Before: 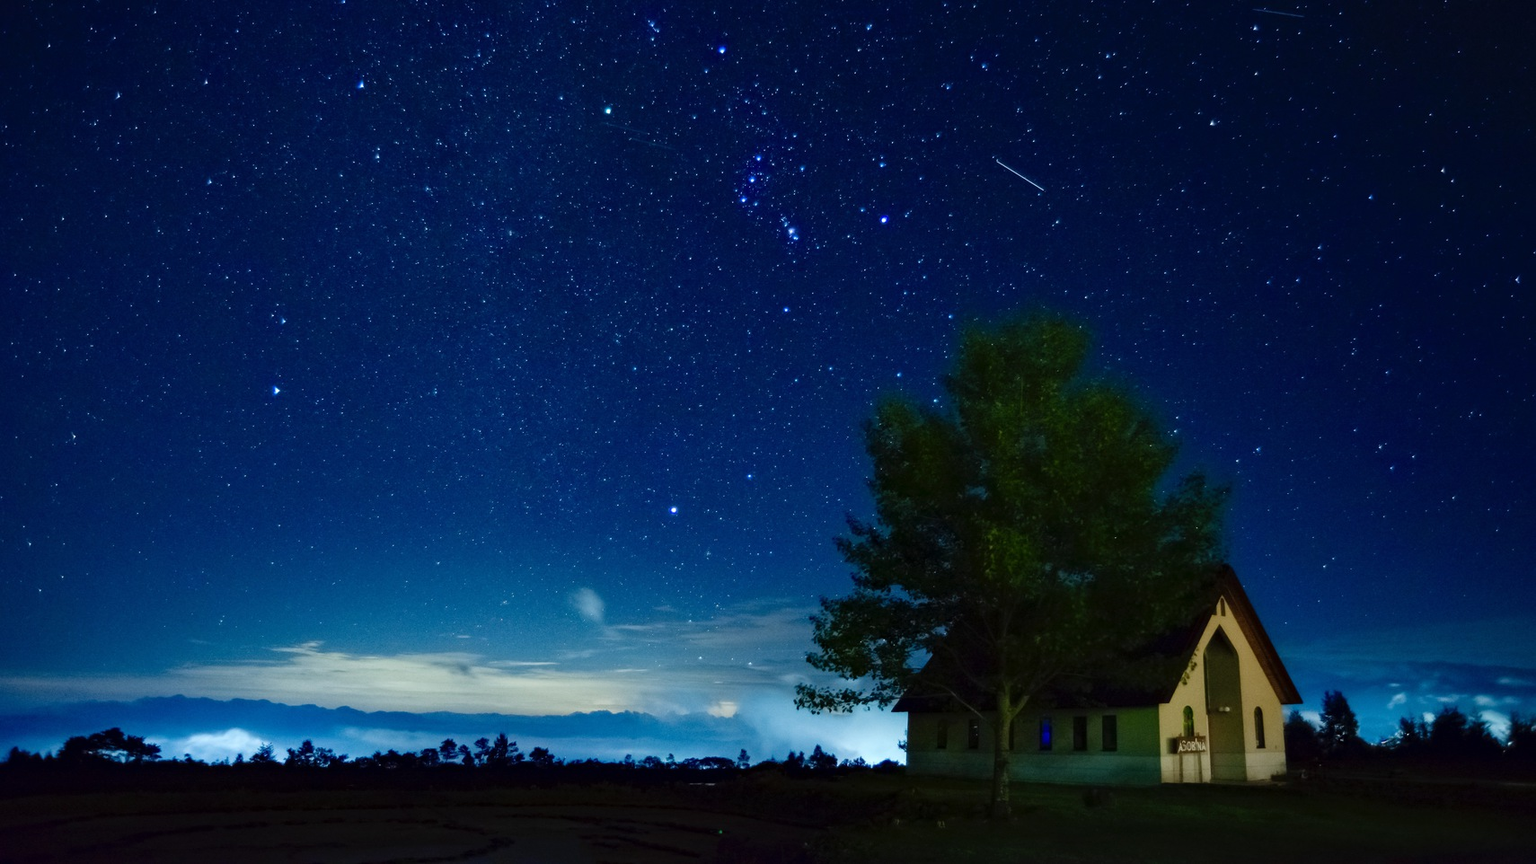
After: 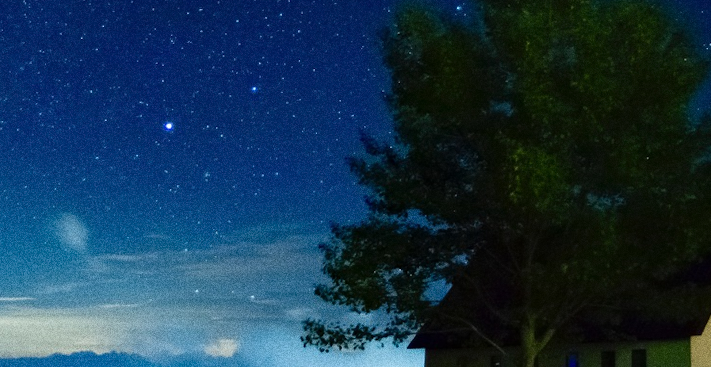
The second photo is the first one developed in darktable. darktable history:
grain: coarseness 0.09 ISO, strength 40%
crop: left 37.221%, top 45.169%, right 20.63%, bottom 13.777%
rotate and perspective: rotation 0.679°, lens shift (horizontal) 0.136, crop left 0.009, crop right 0.991, crop top 0.078, crop bottom 0.95
